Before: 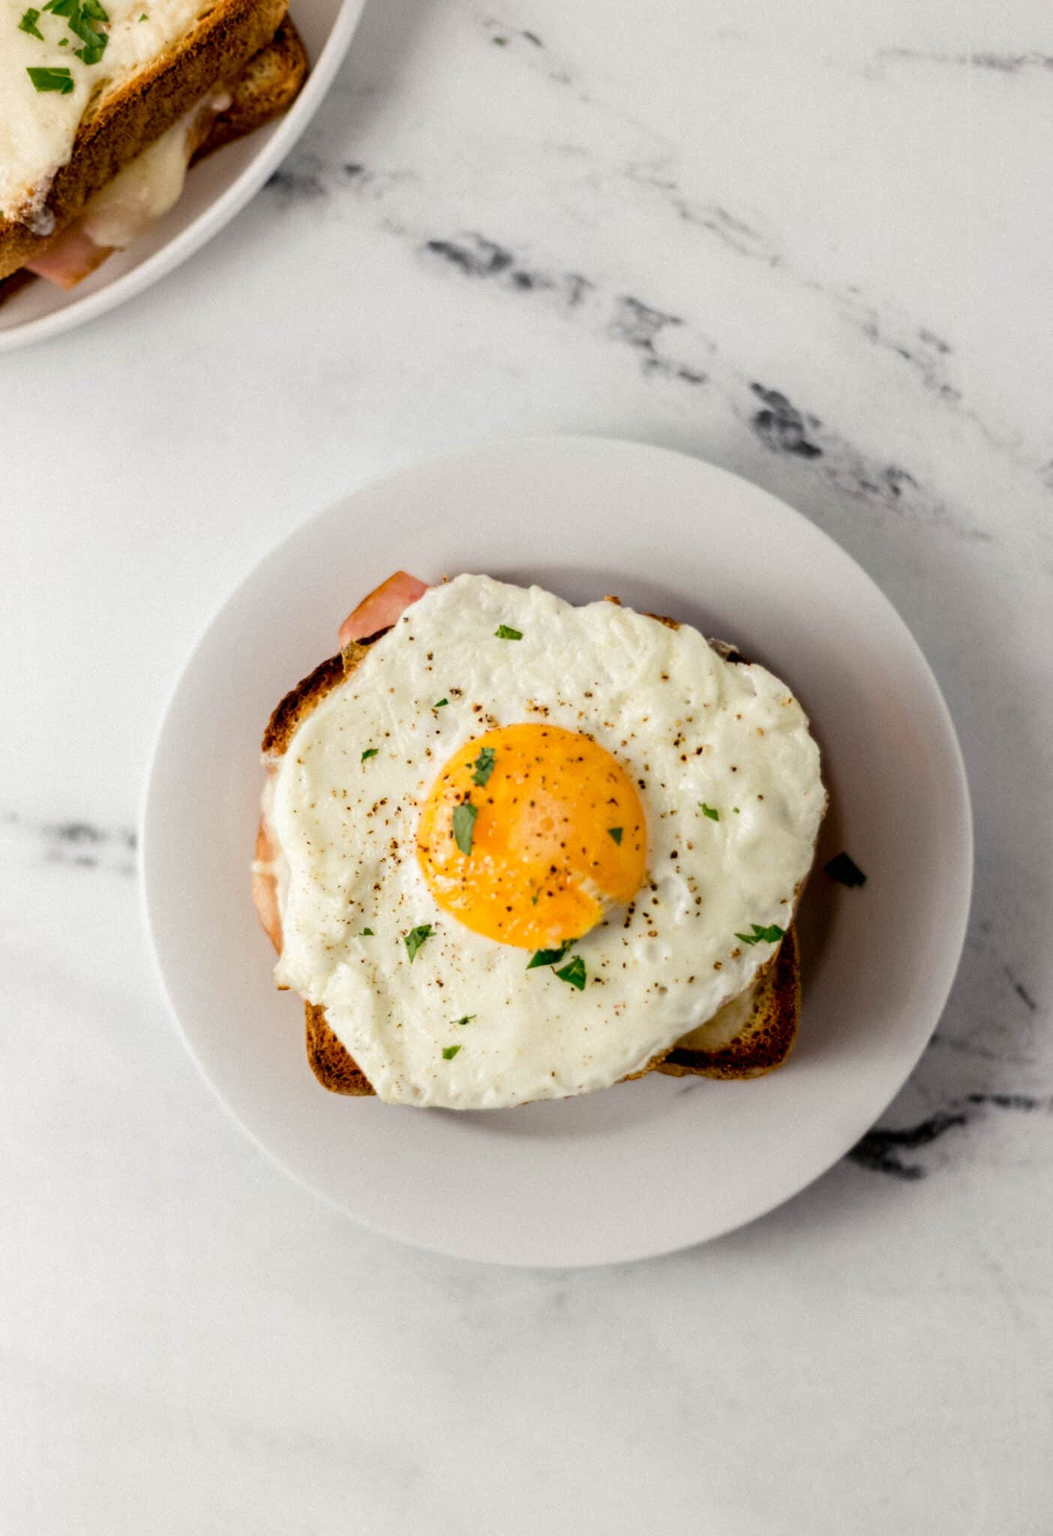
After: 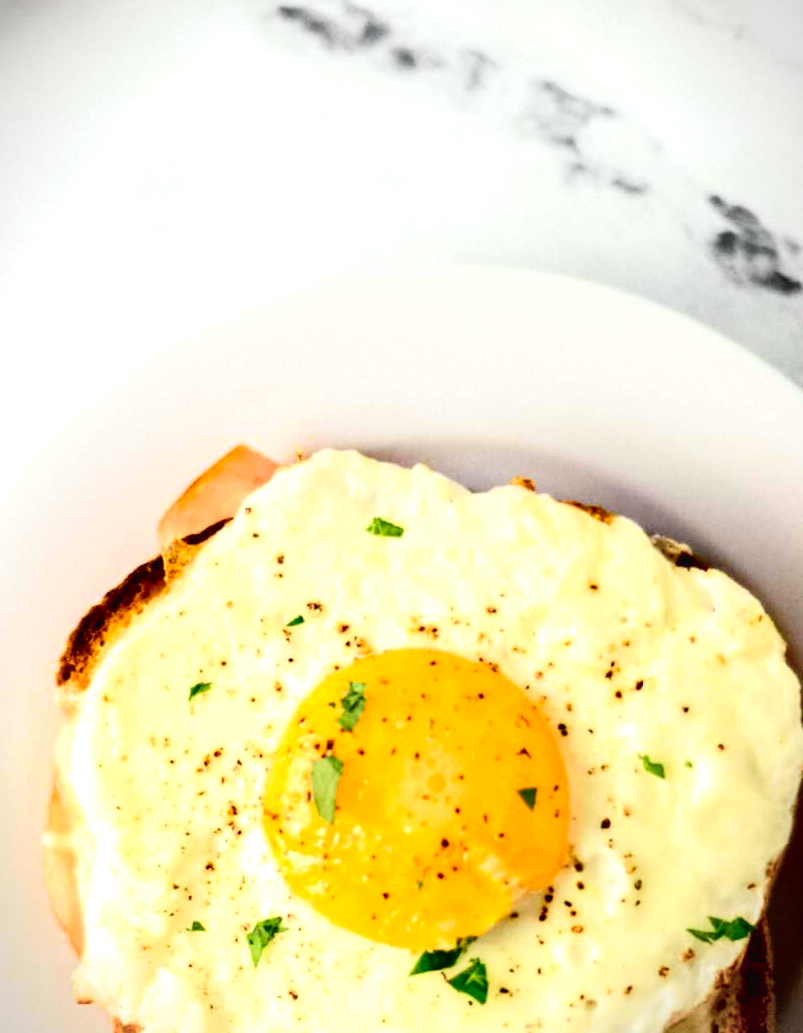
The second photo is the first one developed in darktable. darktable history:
exposure: black level correction 0, exposure 0.7 EV, compensate exposure bias true, compensate highlight preservation false
crop: left 20.932%, top 15.471%, right 21.848%, bottom 34.081%
tone curve: curves: ch0 [(0, 0.021) (0.148, 0.076) (0.232, 0.191) (0.398, 0.423) (0.572, 0.672) (0.705, 0.812) (0.877, 0.931) (0.99, 0.987)]; ch1 [(0, 0) (0.377, 0.325) (0.493, 0.486) (0.508, 0.502) (0.515, 0.514) (0.554, 0.586) (0.623, 0.658) (0.701, 0.704) (0.778, 0.751) (1, 1)]; ch2 [(0, 0) (0.431, 0.398) (0.485, 0.486) (0.495, 0.498) (0.511, 0.507) (0.58, 0.66) (0.679, 0.757) (0.749, 0.829) (1, 0.991)], color space Lab, independent channels
vignetting: fall-off start 100%, fall-off radius 64.94%, automatic ratio true, unbound false
